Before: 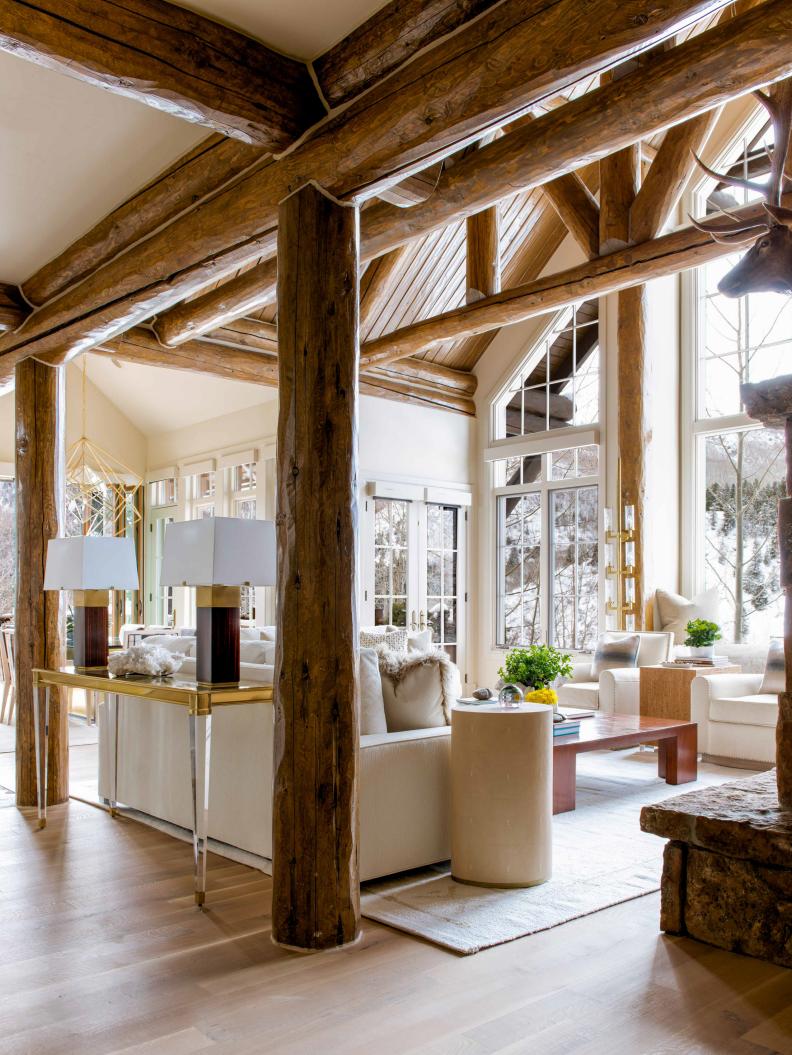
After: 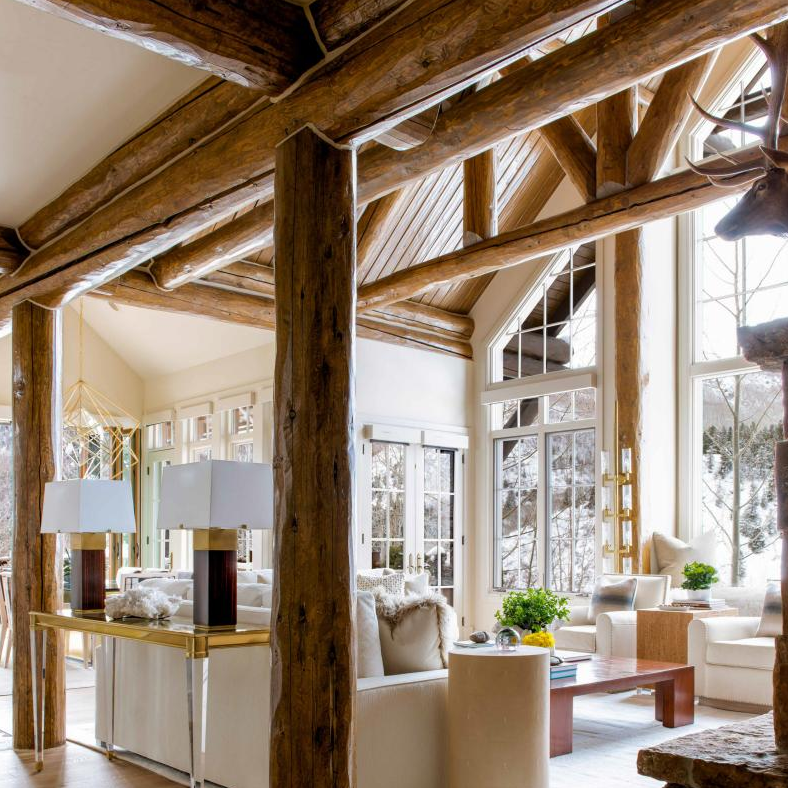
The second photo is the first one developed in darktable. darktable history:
crop: left 0.387%, top 5.469%, bottom 19.809%
color balance: on, module defaults
